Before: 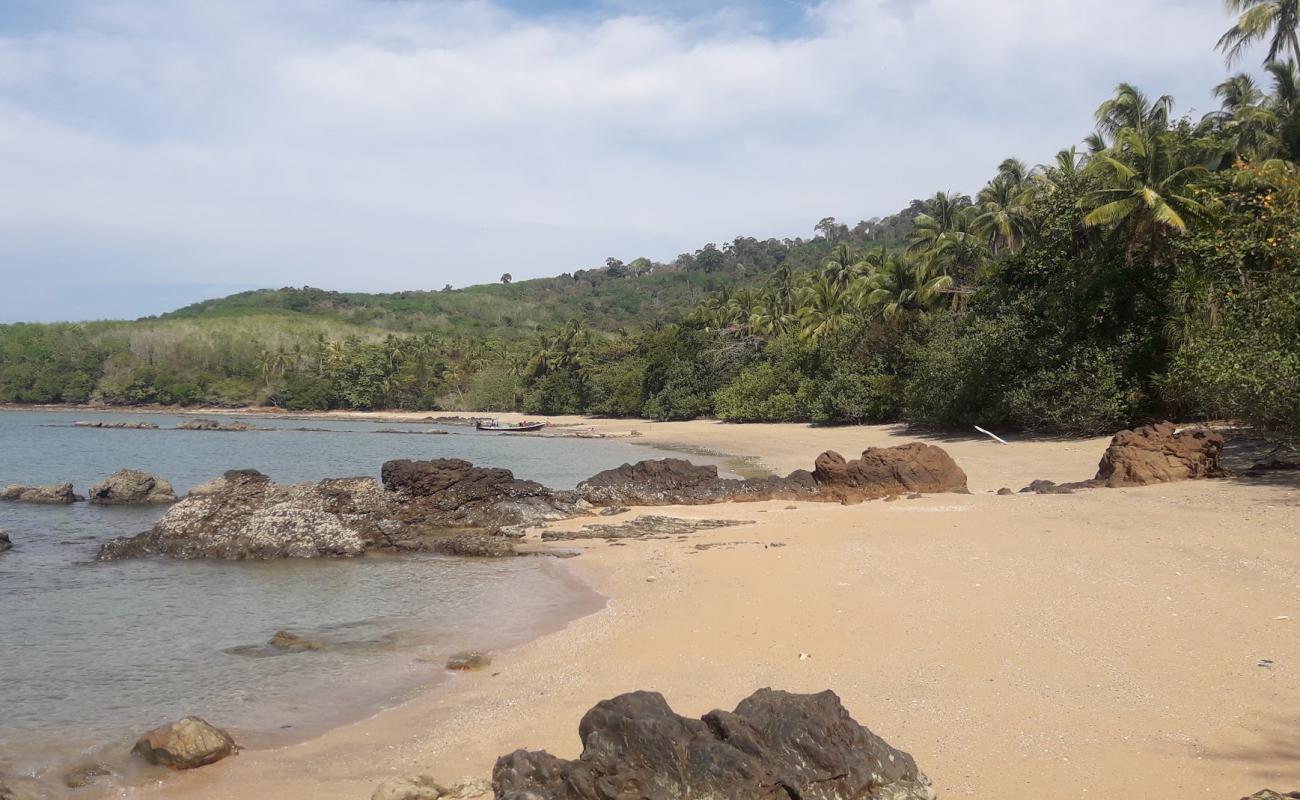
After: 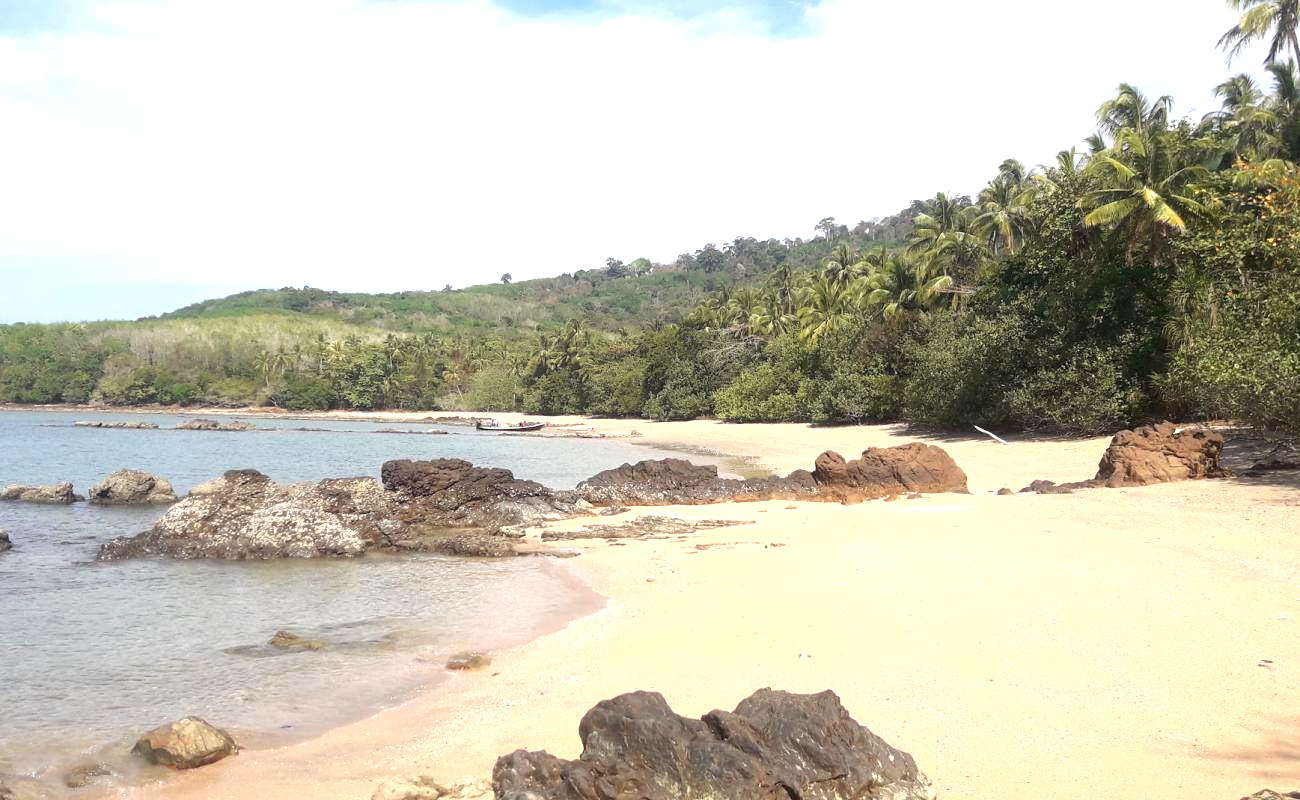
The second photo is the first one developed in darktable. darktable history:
exposure: black level correction 0, exposure 1.032 EV, compensate highlight preservation false
